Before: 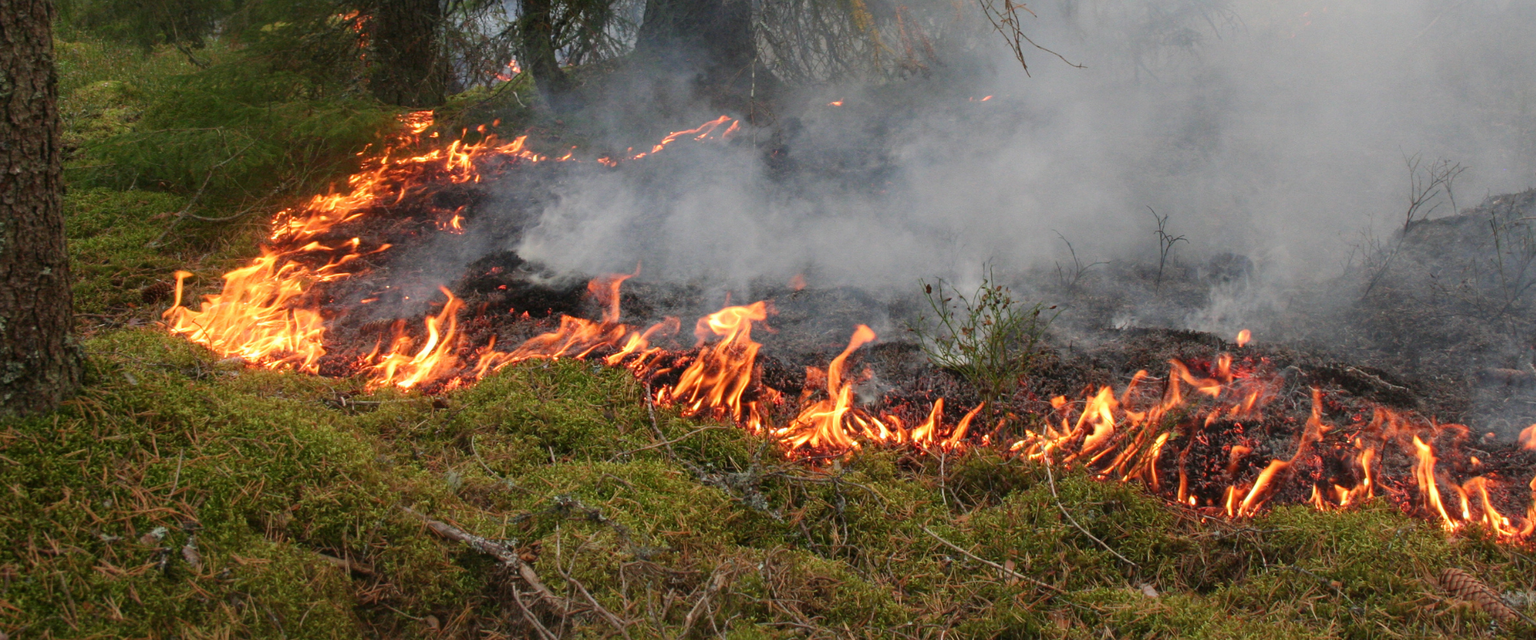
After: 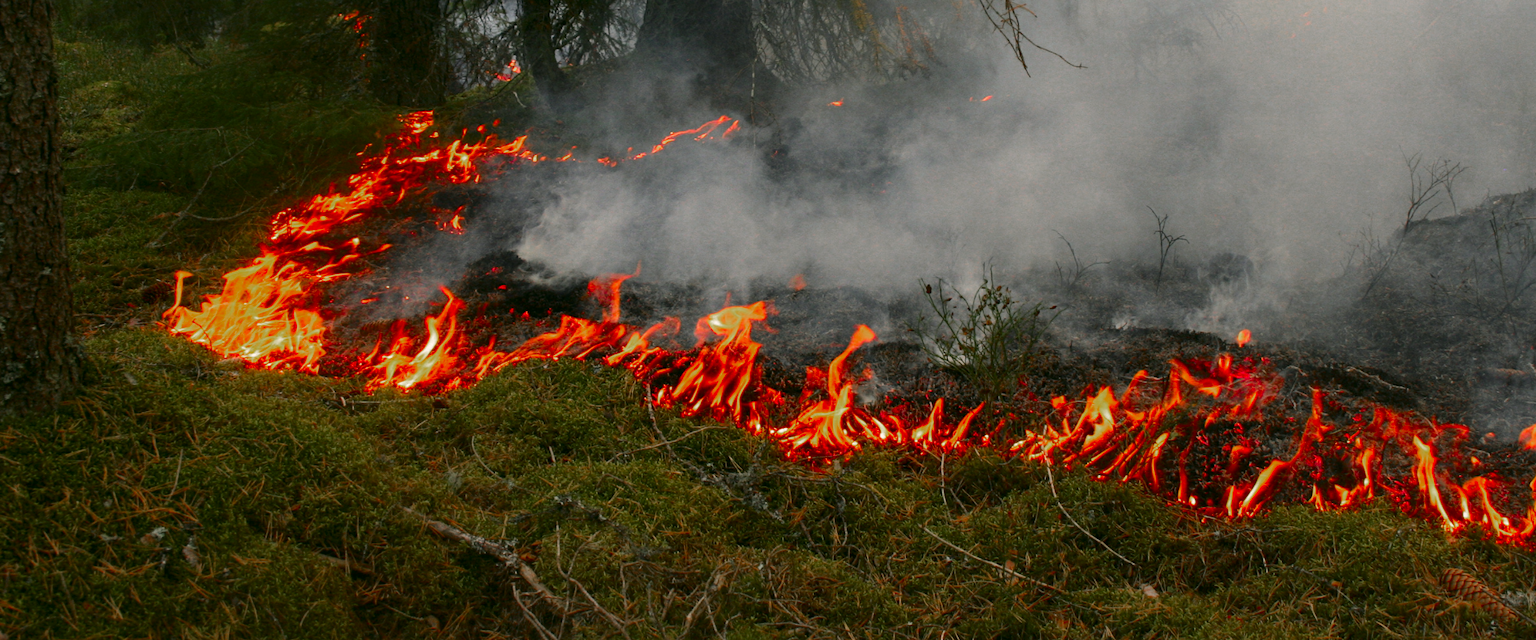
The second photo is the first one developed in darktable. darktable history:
color zones: curves: ch0 [(0, 0.48) (0.209, 0.398) (0.305, 0.332) (0.429, 0.493) (0.571, 0.5) (0.714, 0.5) (0.857, 0.5) (1, 0.48)]; ch1 [(0, 0.736) (0.143, 0.625) (0.225, 0.371) (0.429, 0.256) (0.571, 0.241) (0.714, 0.213) (0.857, 0.48) (1, 0.736)]; ch2 [(0, 0.448) (0.143, 0.498) (0.286, 0.5) (0.429, 0.5) (0.571, 0.5) (0.714, 0.5) (0.857, 0.5) (1, 0.448)]
color correction: highlights a* 4.02, highlights b* 4.98, shadows a* -7.55, shadows b* 4.98
contrast brightness saturation: contrast 0.12, brightness -0.12, saturation 0.2
